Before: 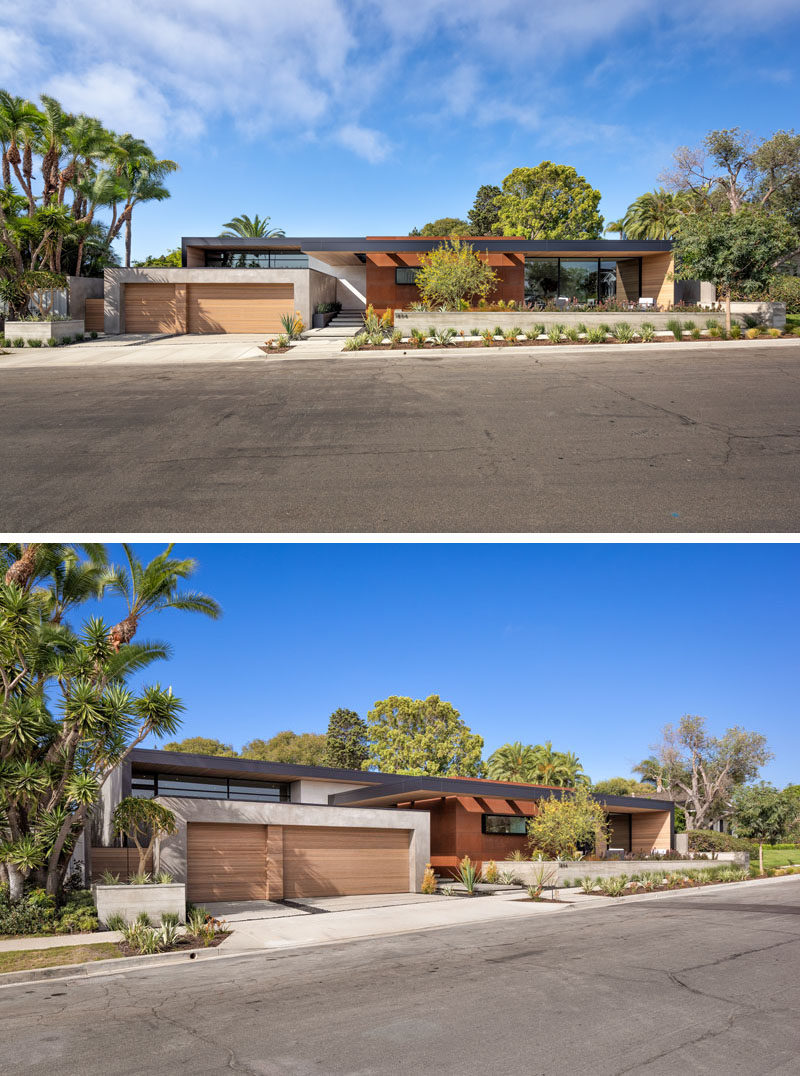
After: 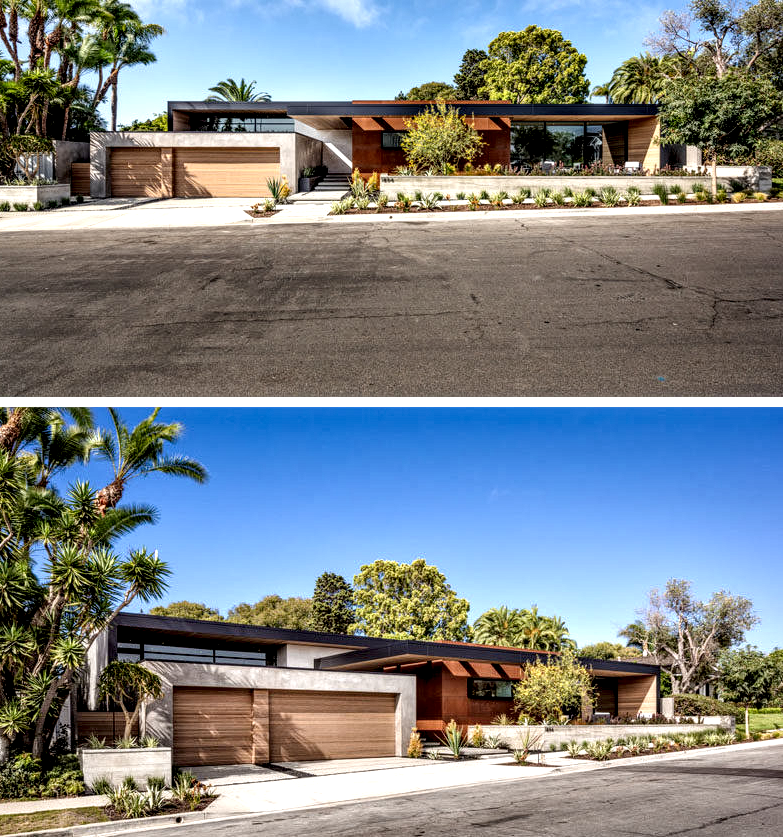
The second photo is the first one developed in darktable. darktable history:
crop and rotate: left 1.865%, top 12.672%, right 0.213%, bottom 9.478%
tone curve: curves: ch0 [(0, 0) (0.08, 0.056) (0.4, 0.4) (0.6, 0.612) (0.92, 0.924) (1, 1)], preserve colors none
local contrast: detail 203%
